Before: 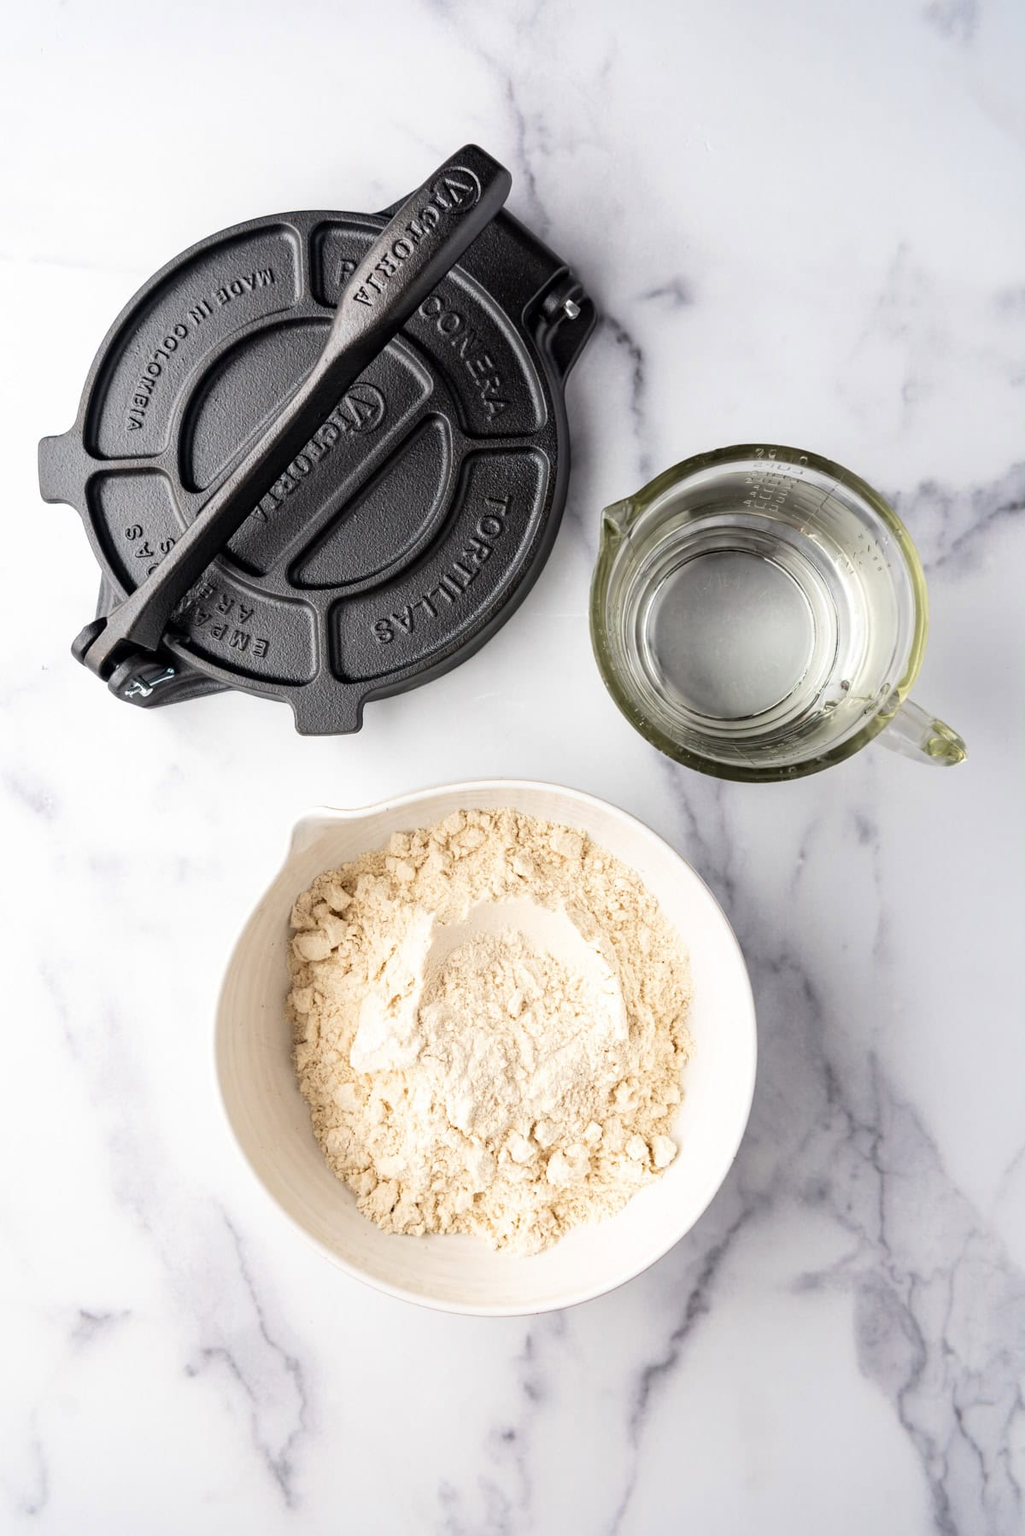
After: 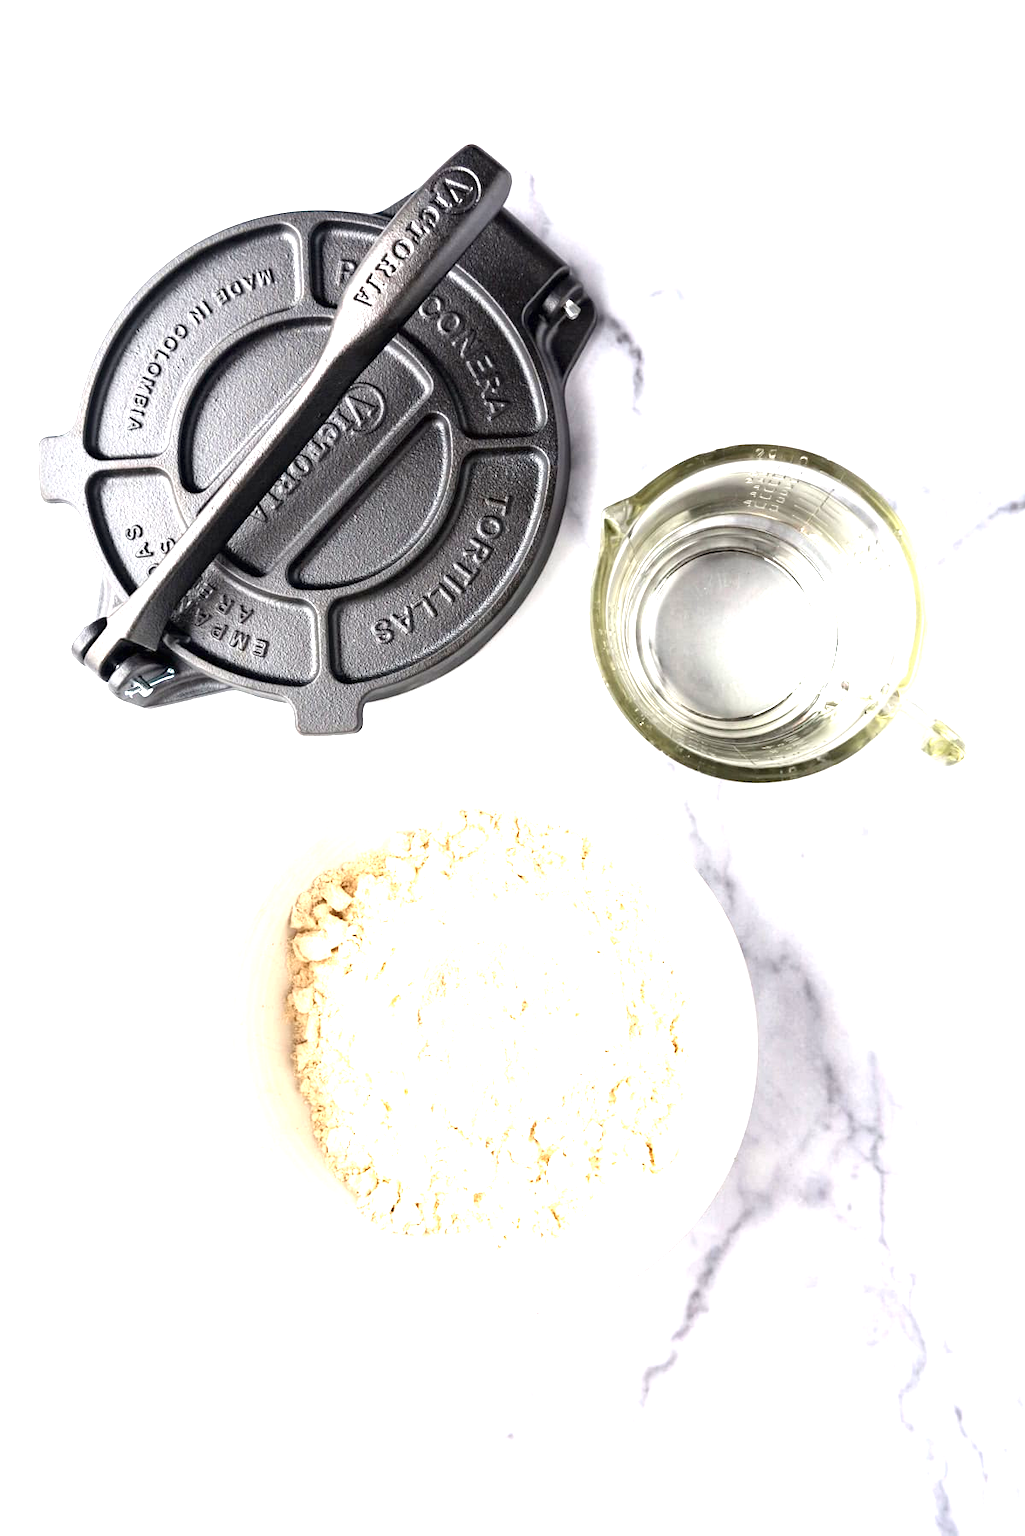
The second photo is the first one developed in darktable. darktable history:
exposure: black level correction 0, exposure 1.459 EV, compensate exposure bias true, compensate highlight preservation false
